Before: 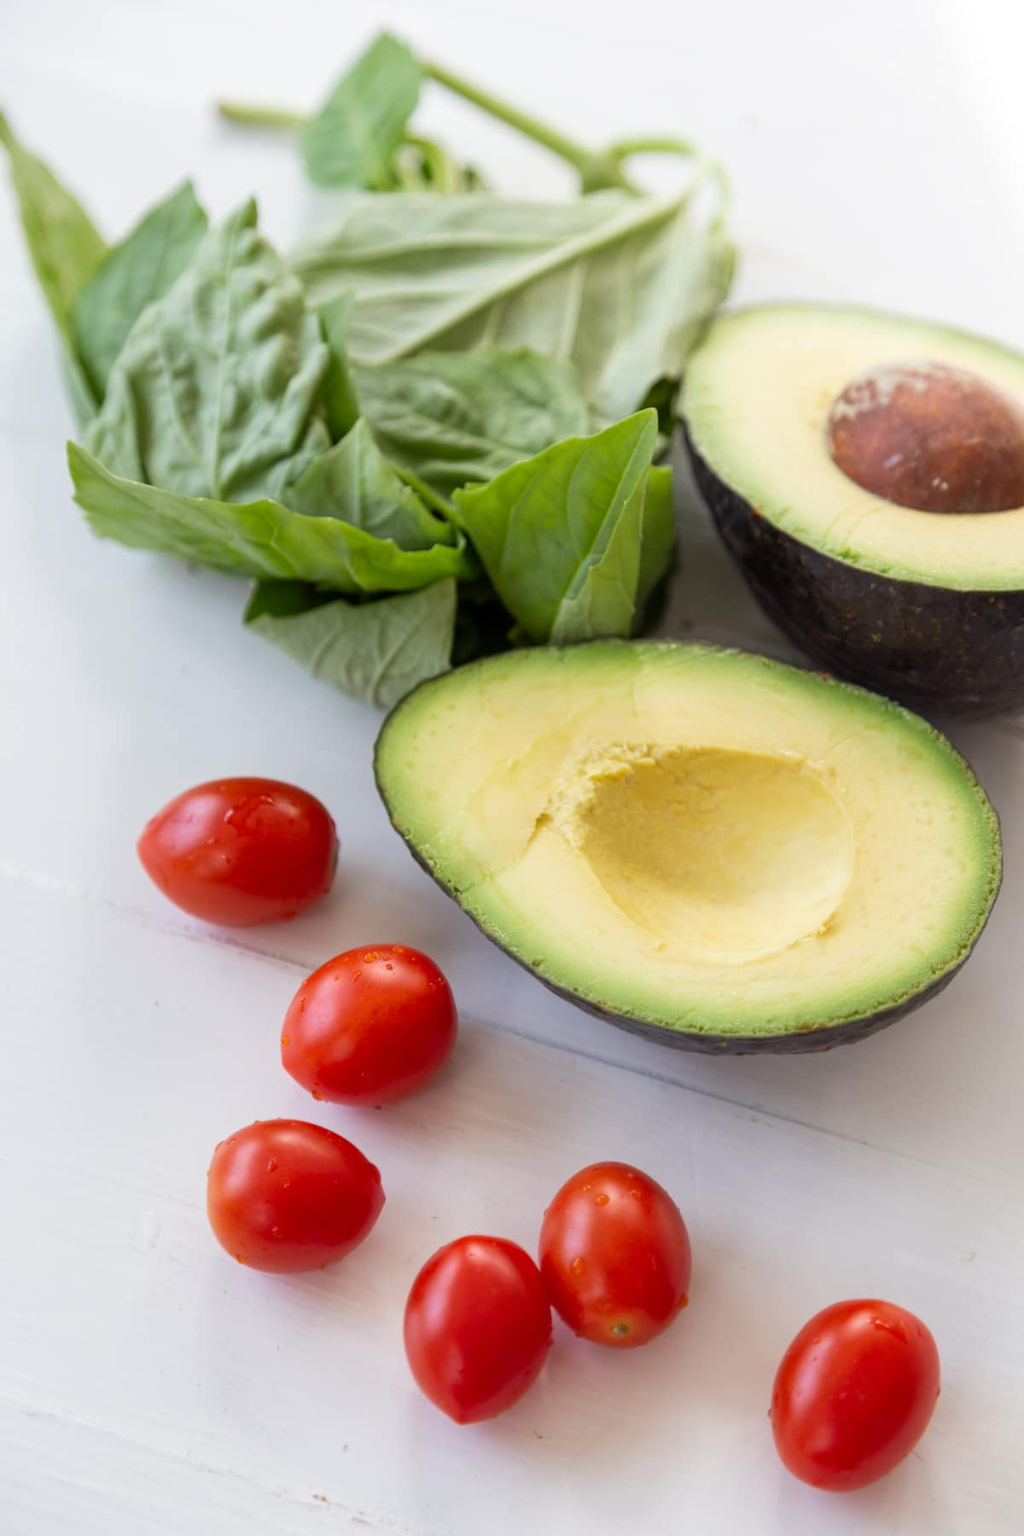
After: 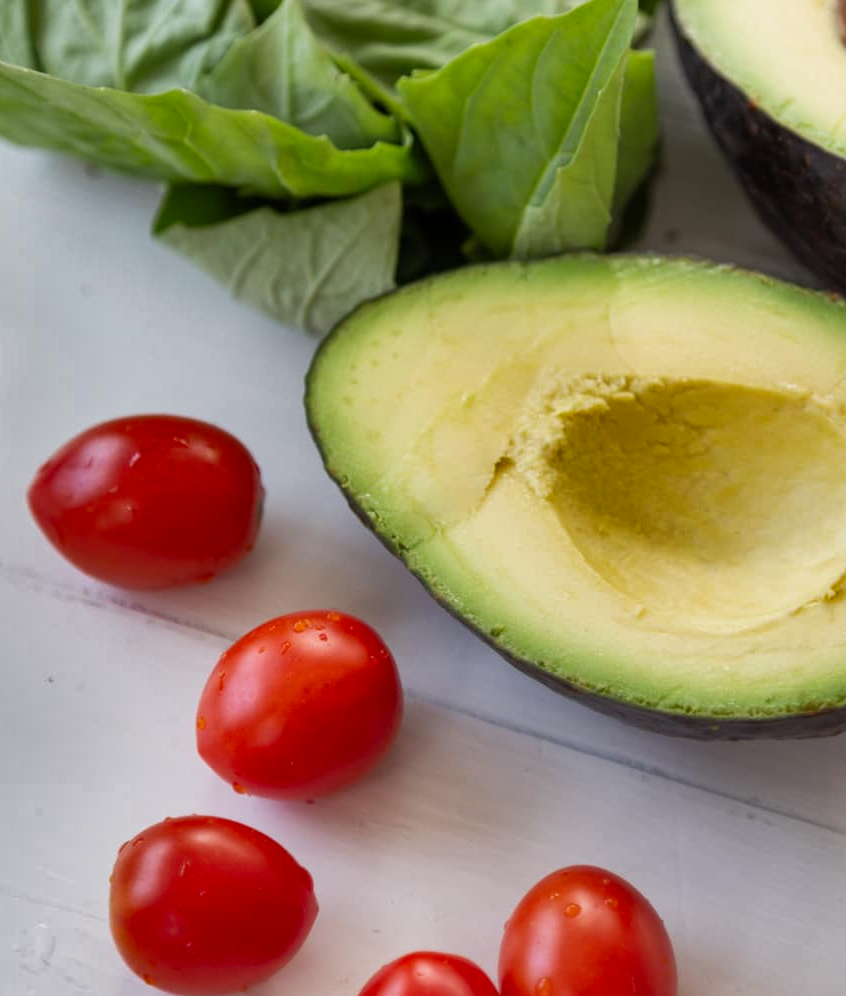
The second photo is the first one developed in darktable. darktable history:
crop: left 11.123%, top 27.61%, right 18.3%, bottom 17.034%
shadows and highlights: radius 108.52, shadows 40.68, highlights -72.88, low approximation 0.01, soften with gaussian
